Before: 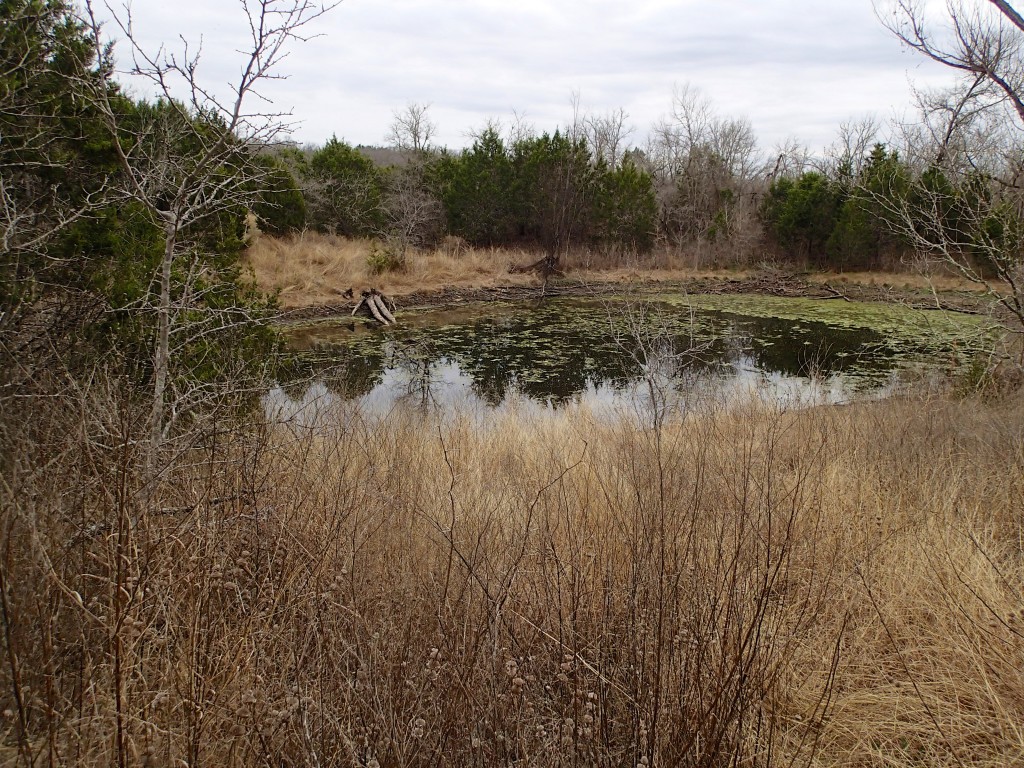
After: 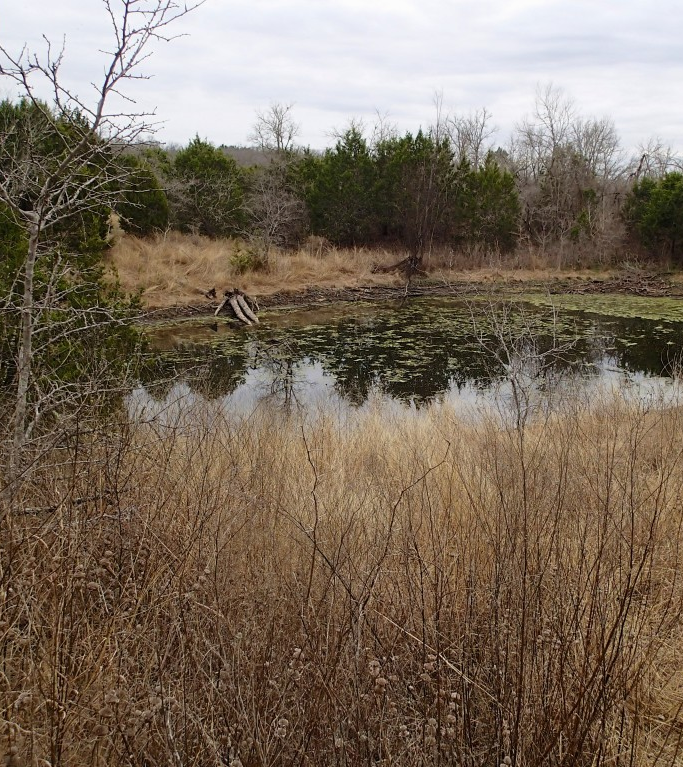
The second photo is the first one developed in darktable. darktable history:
exposure: exposure -0.04 EV, compensate highlight preservation false
crop and rotate: left 13.398%, right 19.888%
